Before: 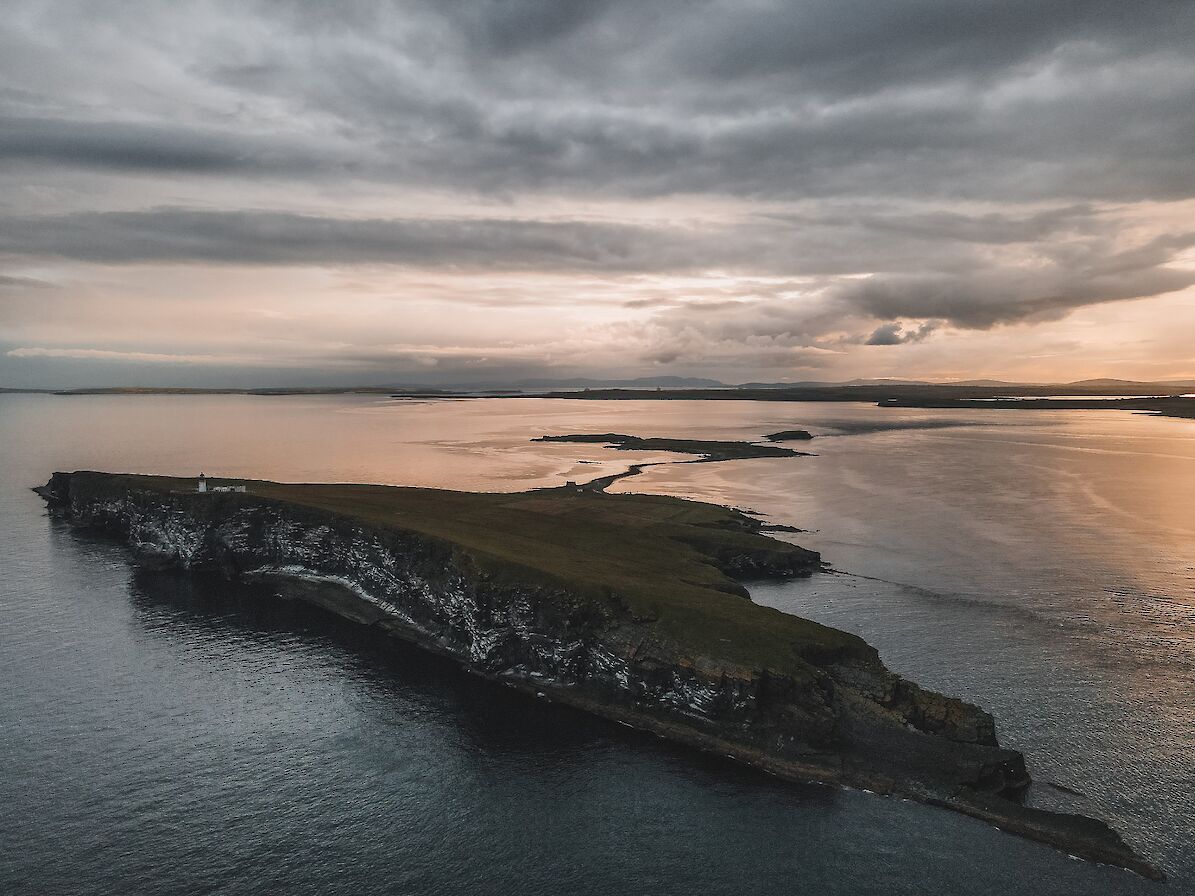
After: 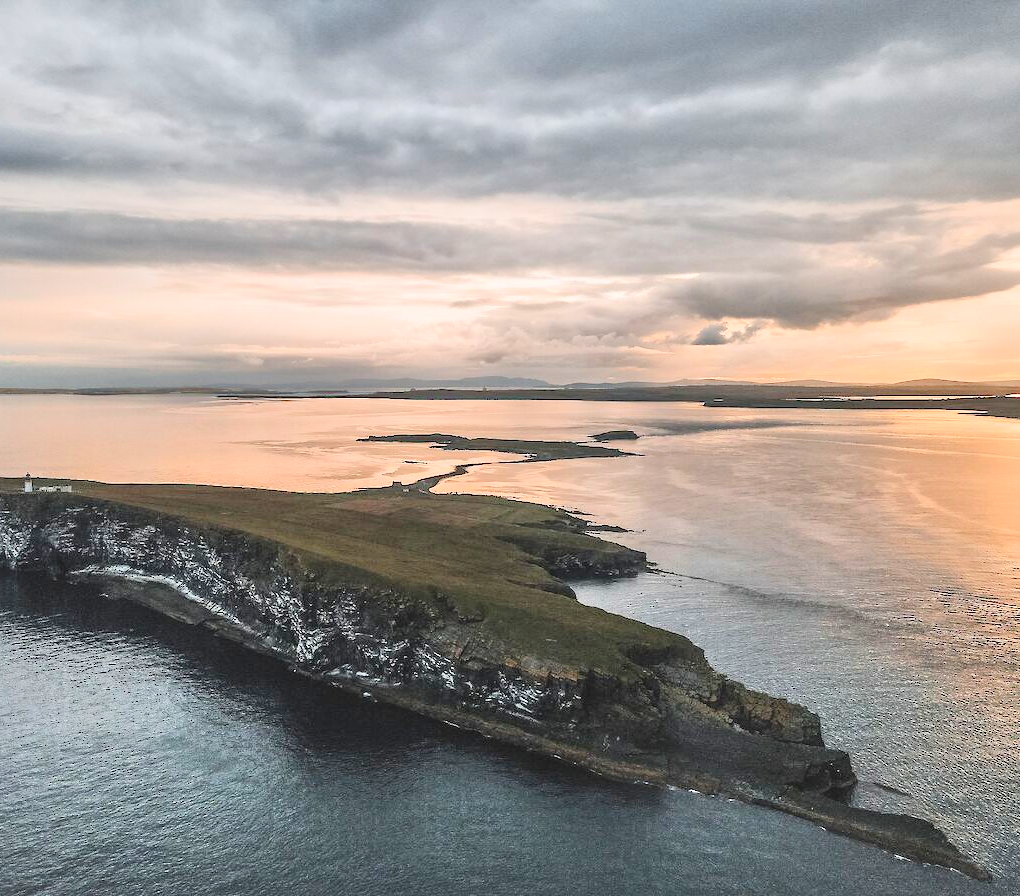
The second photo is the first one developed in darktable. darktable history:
crop and rotate: left 14.584%
contrast brightness saturation: contrast 0.2, brightness 0.16, saturation 0.22
tone equalizer: -7 EV 0.15 EV, -6 EV 0.6 EV, -5 EV 1.15 EV, -4 EV 1.33 EV, -3 EV 1.15 EV, -2 EV 0.6 EV, -1 EV 0.15 EV, mask exposure compensation -0.5 EV
